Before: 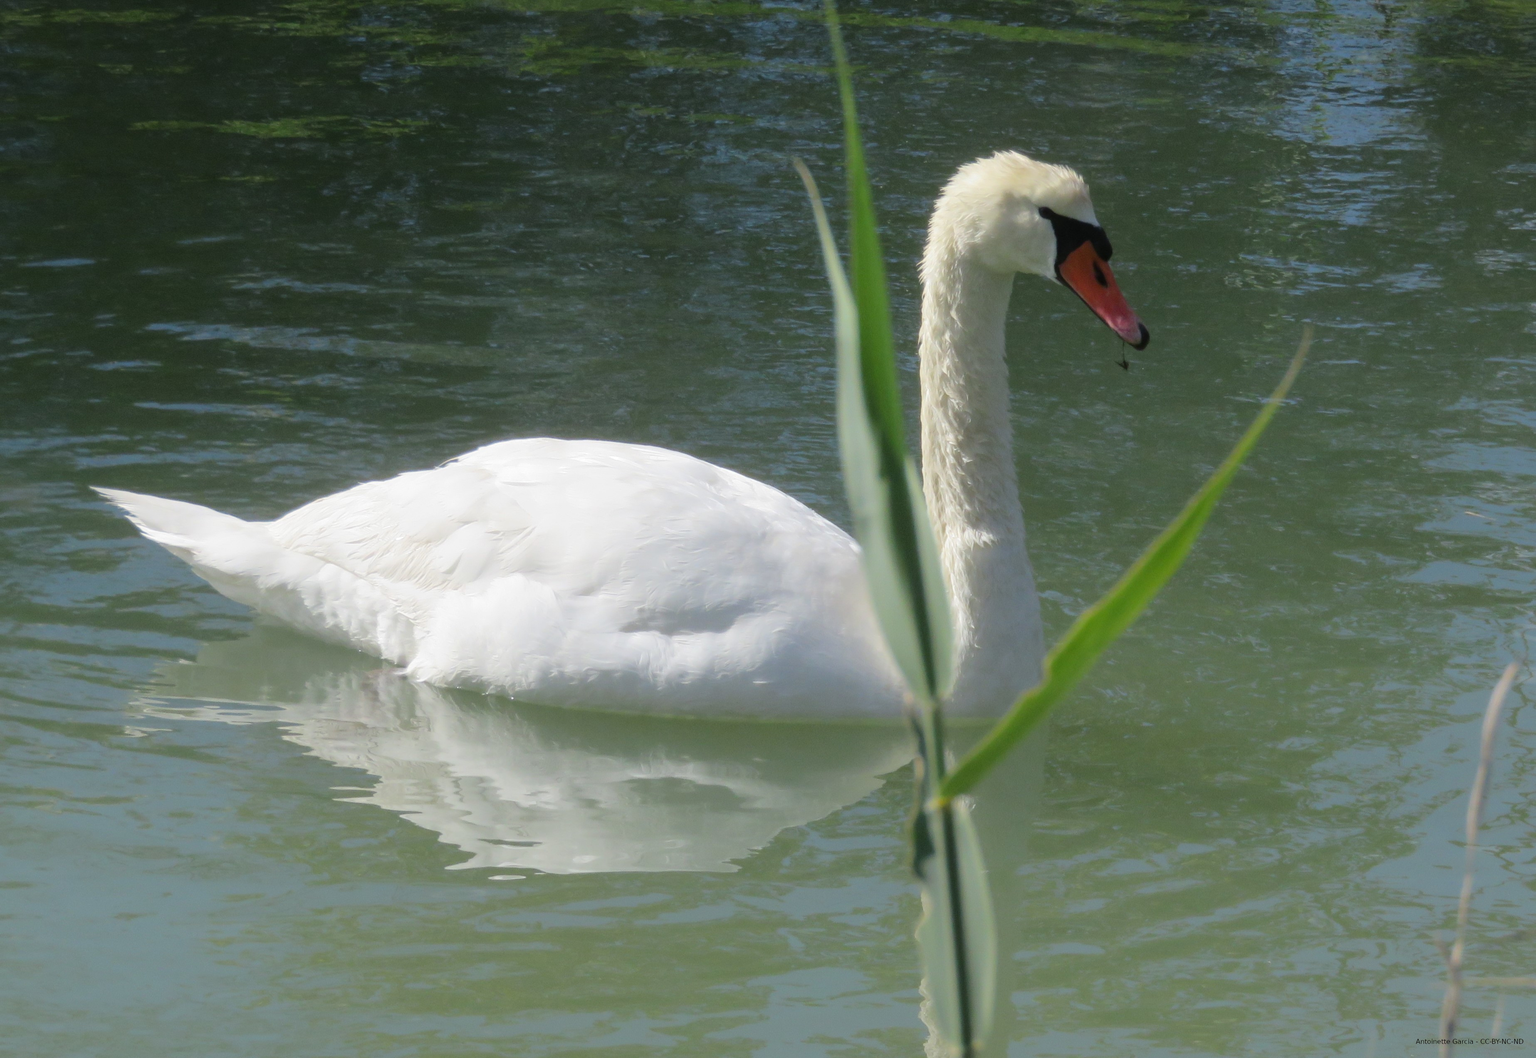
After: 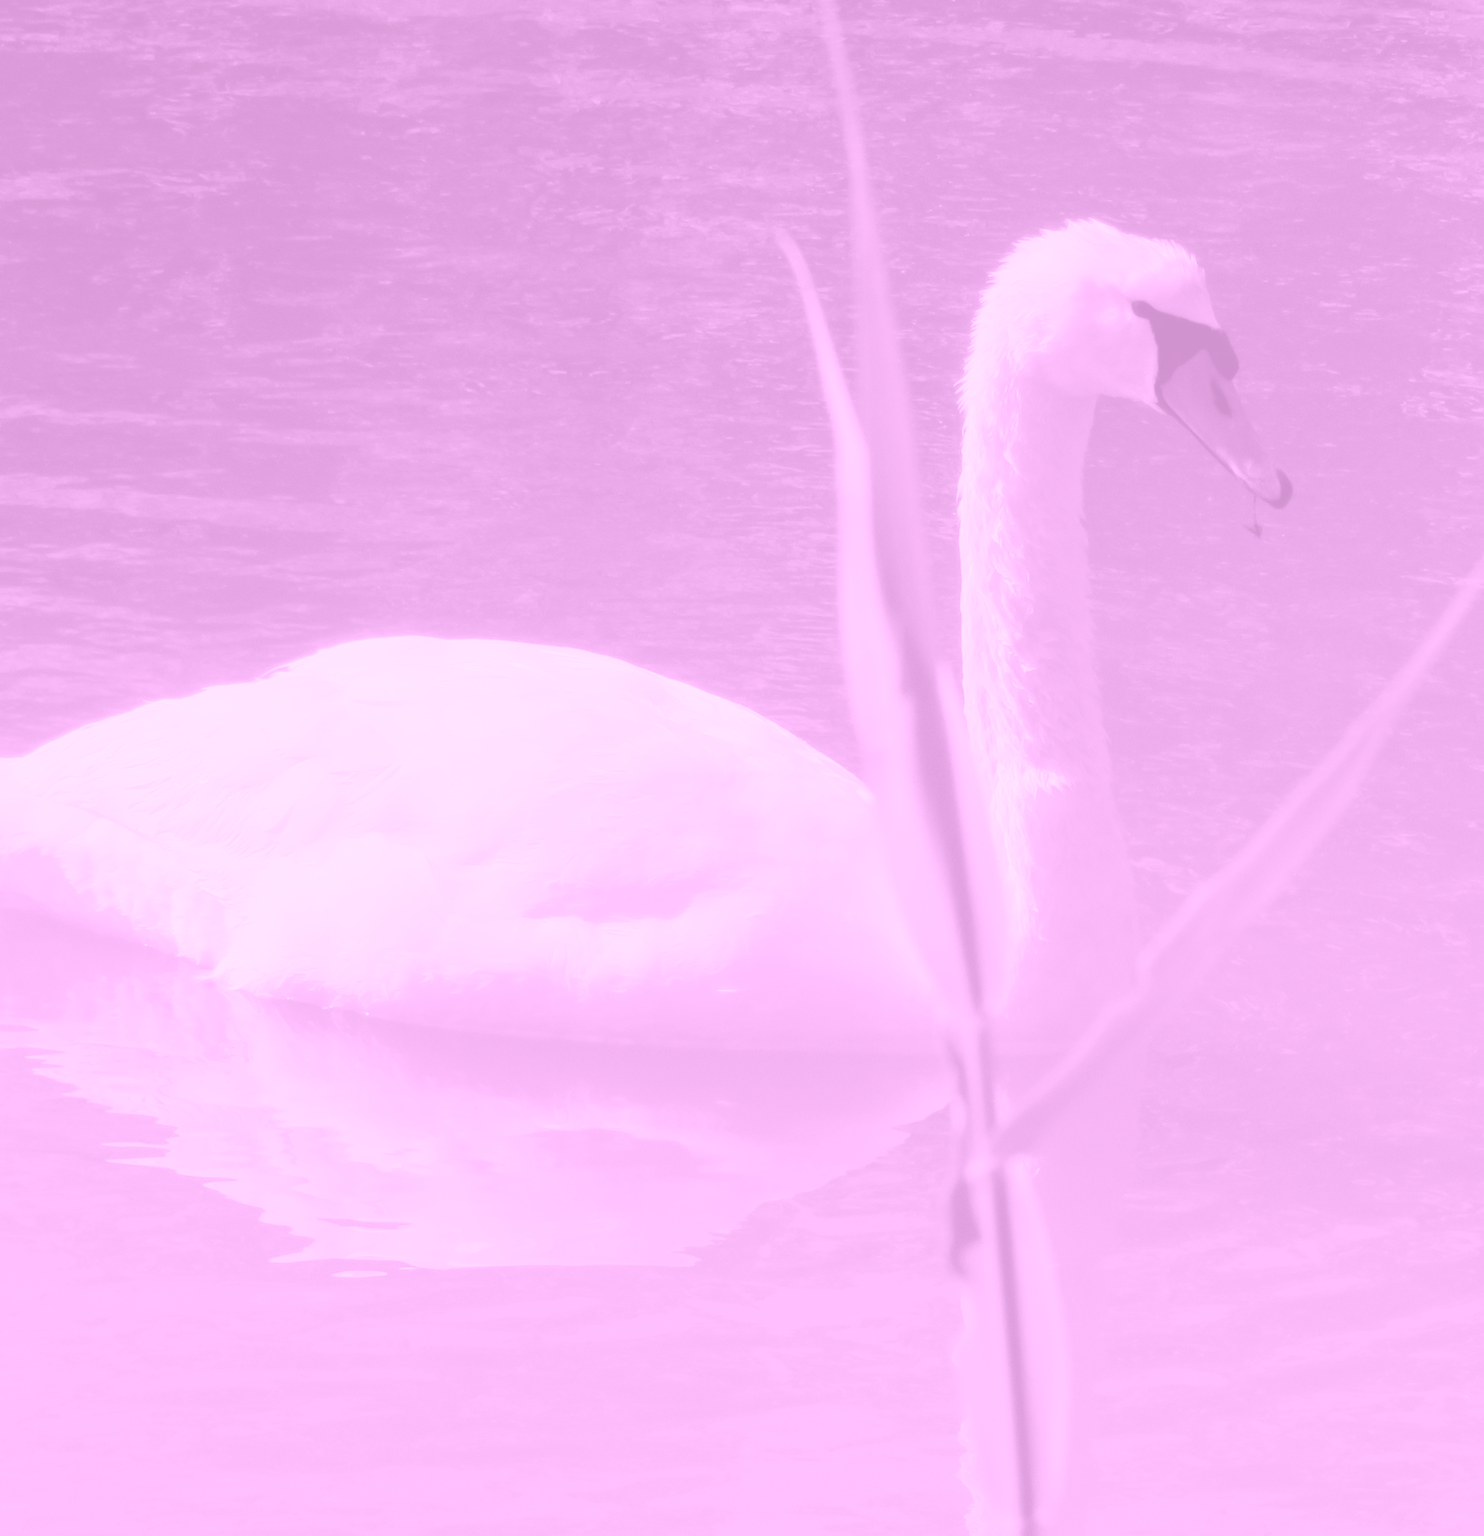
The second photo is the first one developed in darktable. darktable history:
crop: left 16.899%, right 16.556%
colorize: hue 331.2°, saturation 75%, source mix 30.28%, lightness 70.52%, version 1
levels: mode automatic, black 0.023%, white 99.97%, levels [0.062, 0.494, 0.925]
